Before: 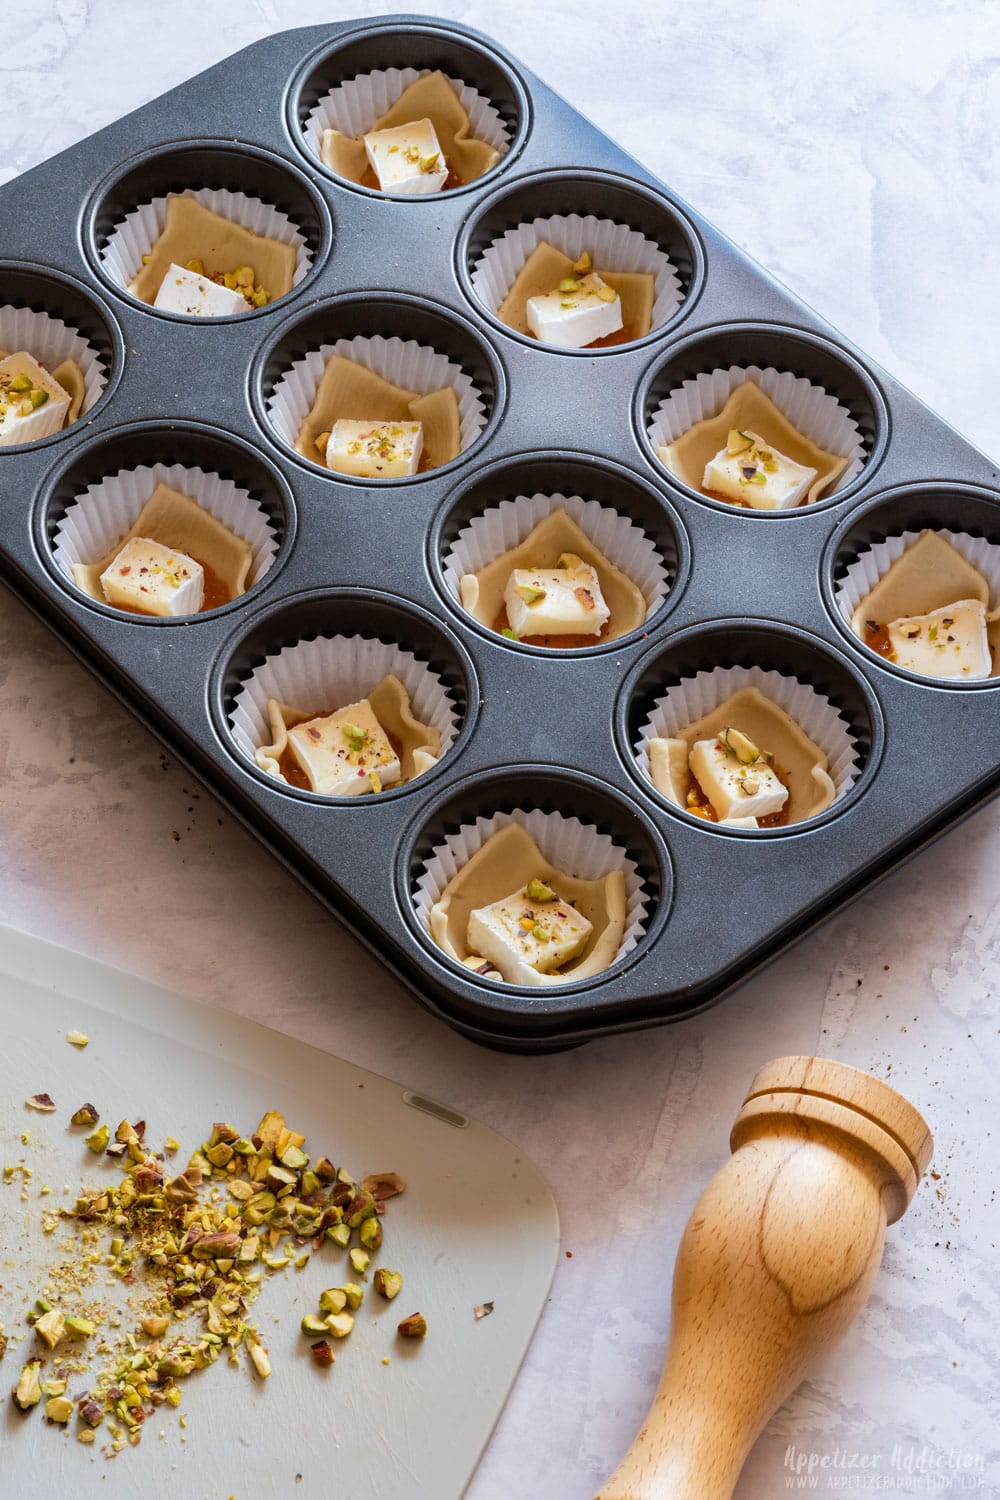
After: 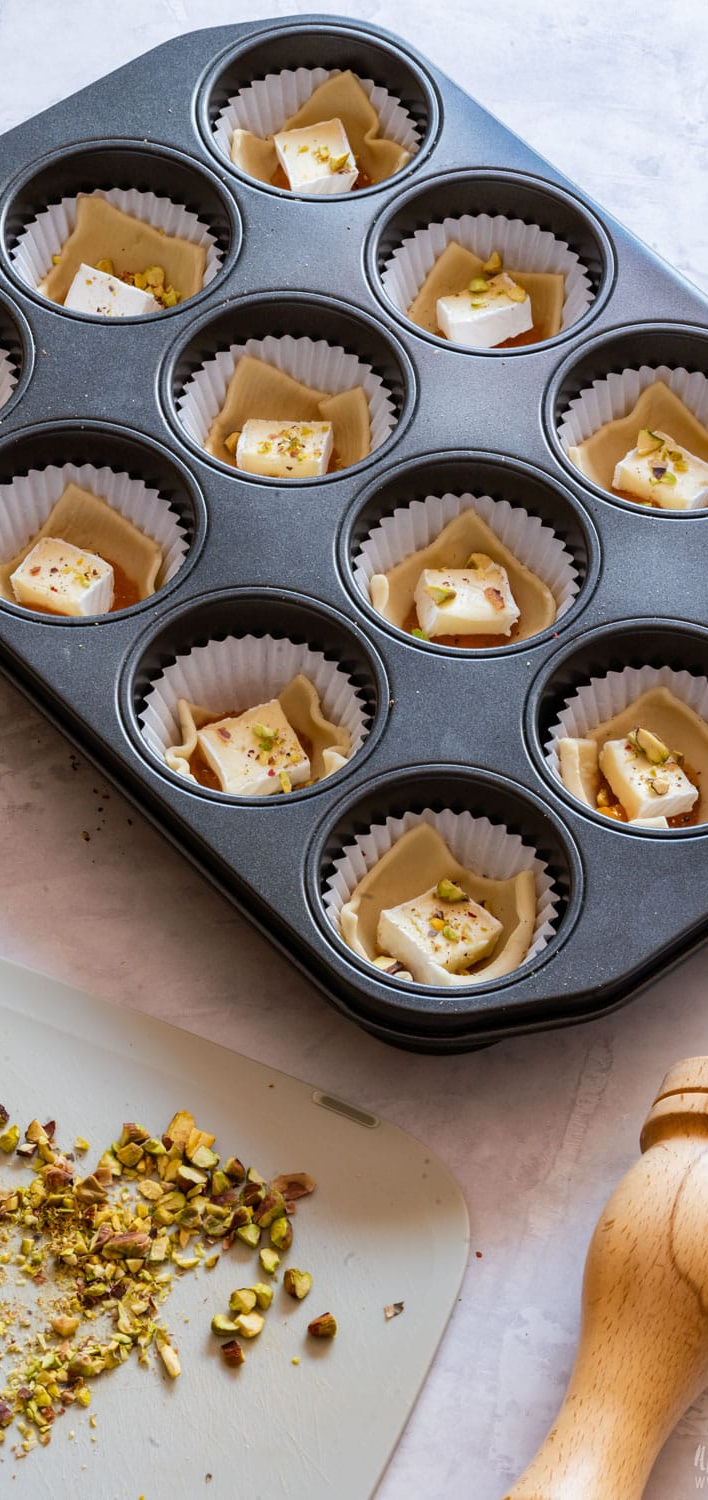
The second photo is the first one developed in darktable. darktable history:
crop and rotate: left 9.018%, right 20.167%
